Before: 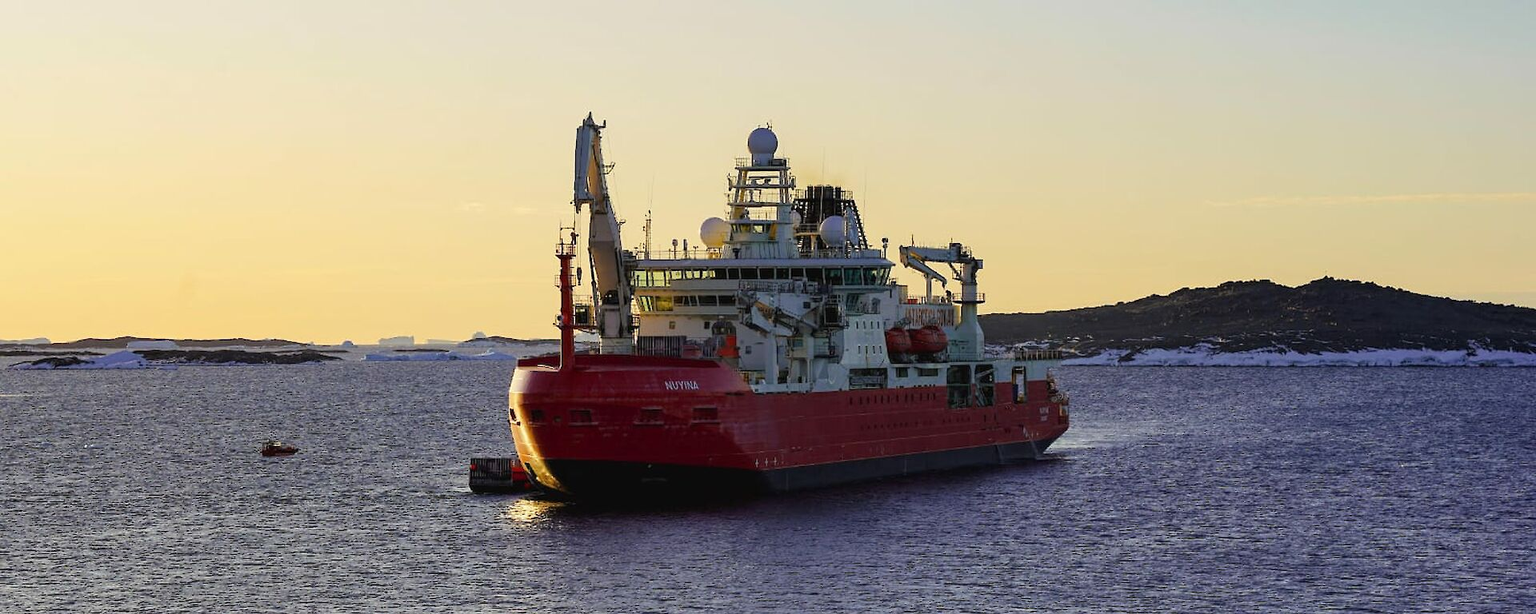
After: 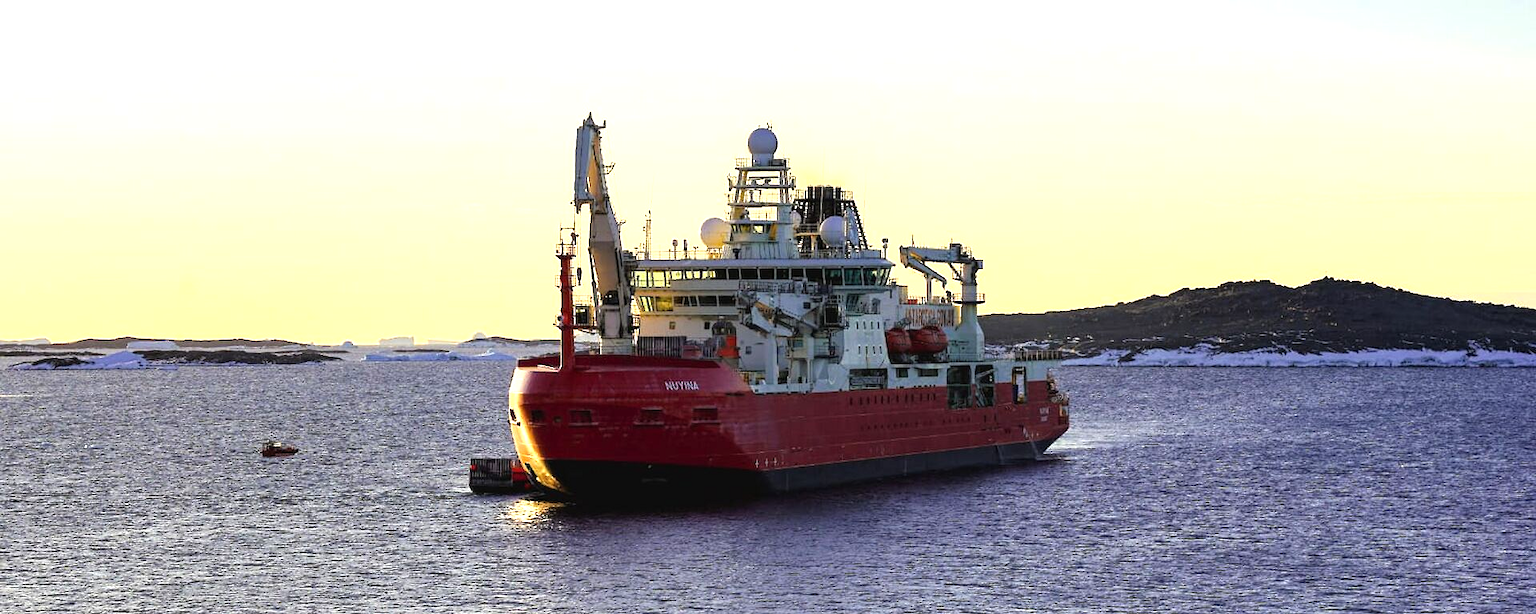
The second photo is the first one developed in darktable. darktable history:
tone equalizer: -8 EV -0.385 EV, -7 EV -0.383 EV, -6 EV -0.353 EV, -5 EV -0.239 EV, -3 EV 0.188 EV, -2 EV 0.334 EV, -1 EV 0.398 EV, +0 EV 0.4 EV
exposure: black level correction 0, exposure 0.5 EV, compensate highlight preservation false
